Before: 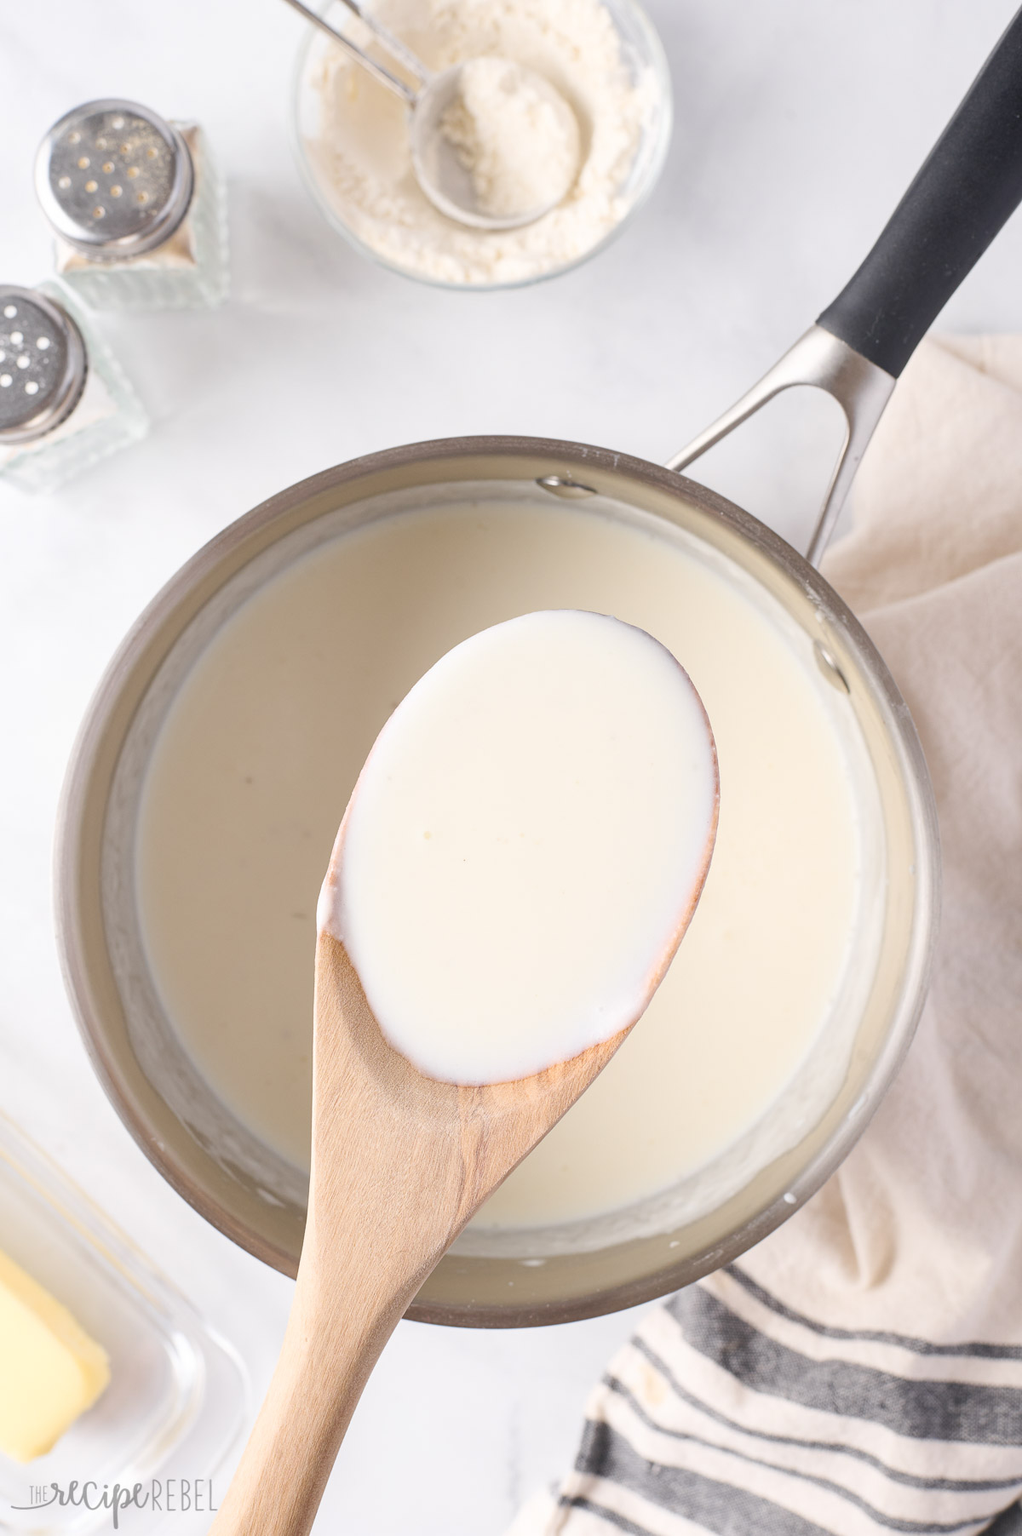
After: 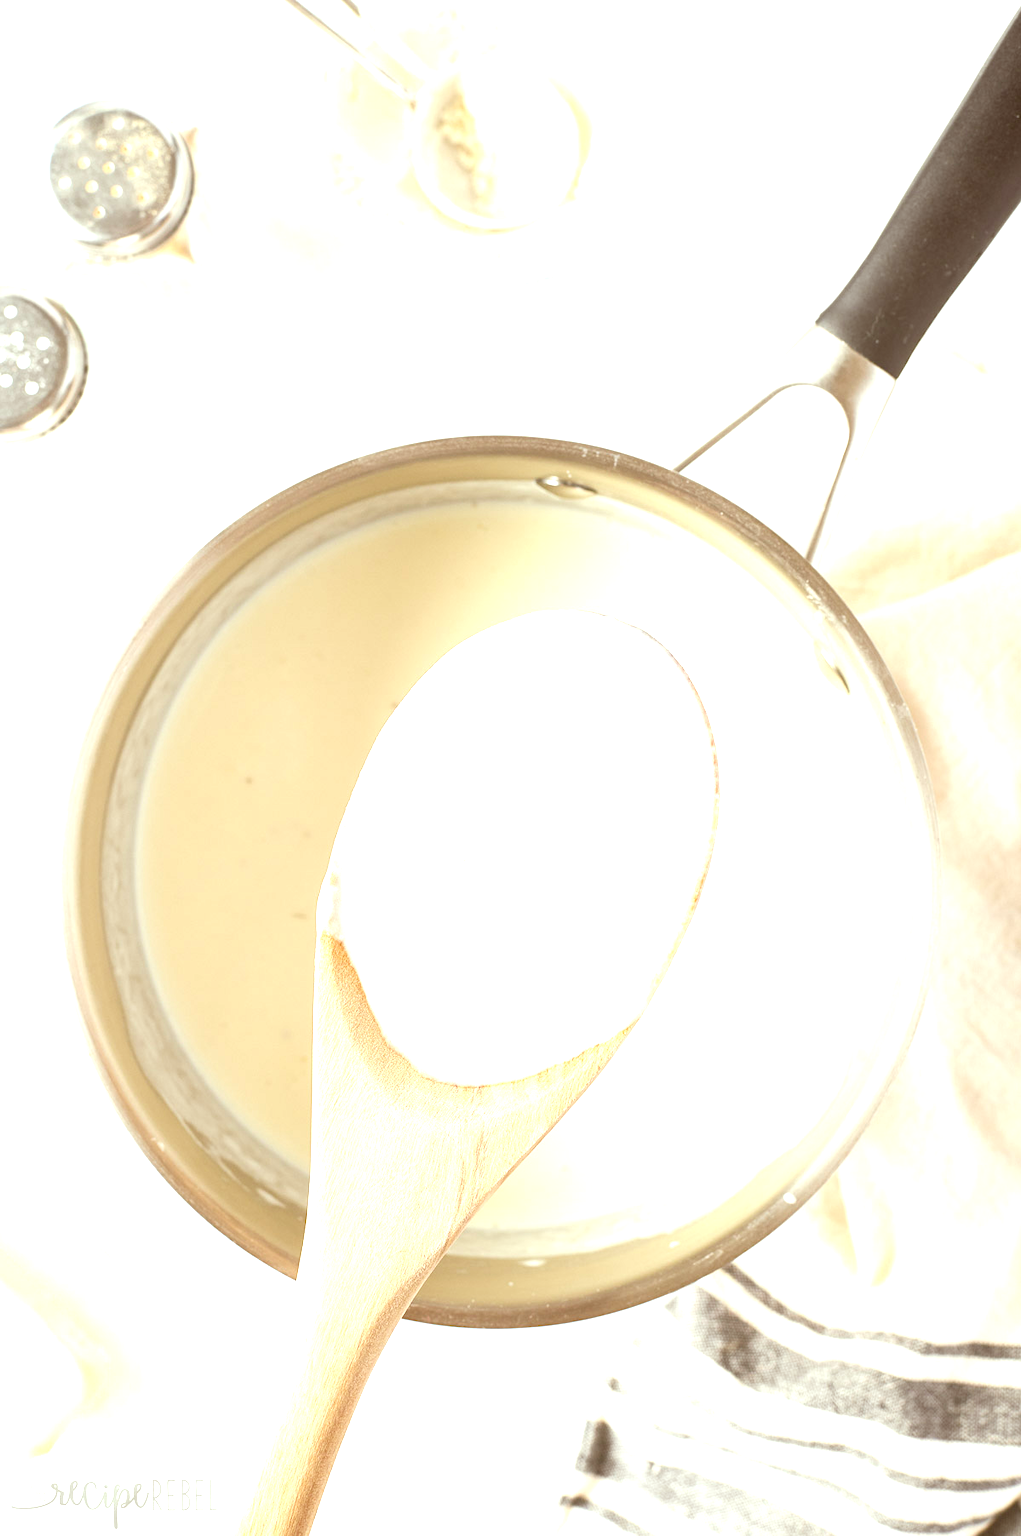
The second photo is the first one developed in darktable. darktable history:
exposure: black level correction 0, exposure 1.2 EV, compensate highlight preservation false
color correction: highlights a* -5.99, highlights b* 9.1, shadows a* 10.85, shadows b* 23.99
